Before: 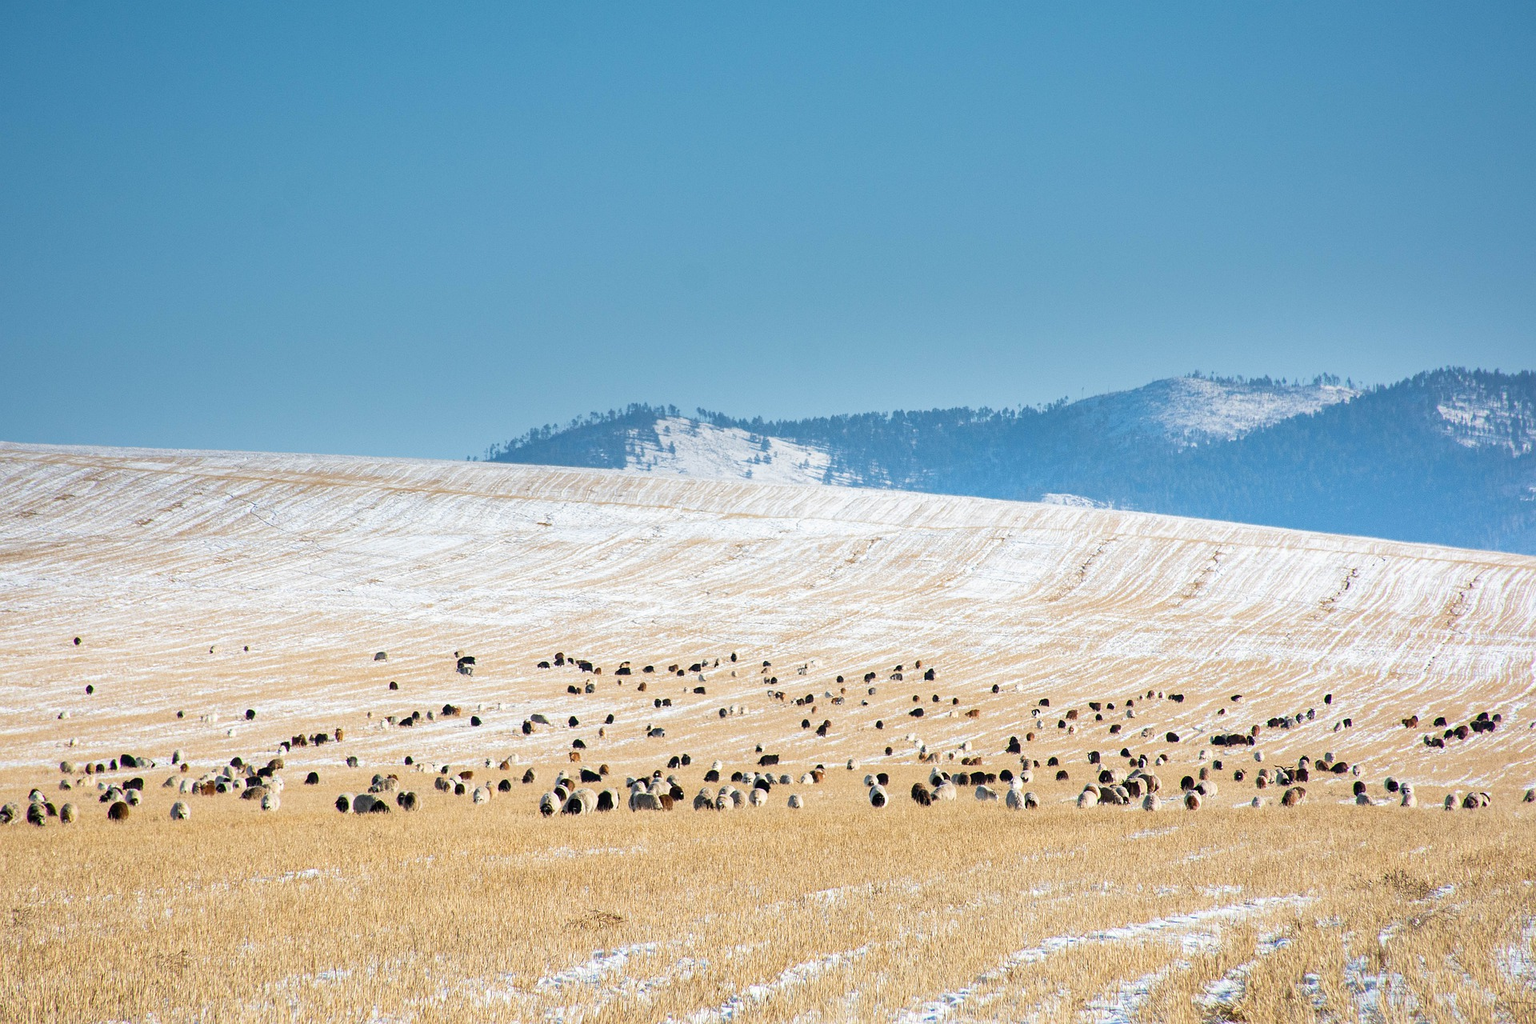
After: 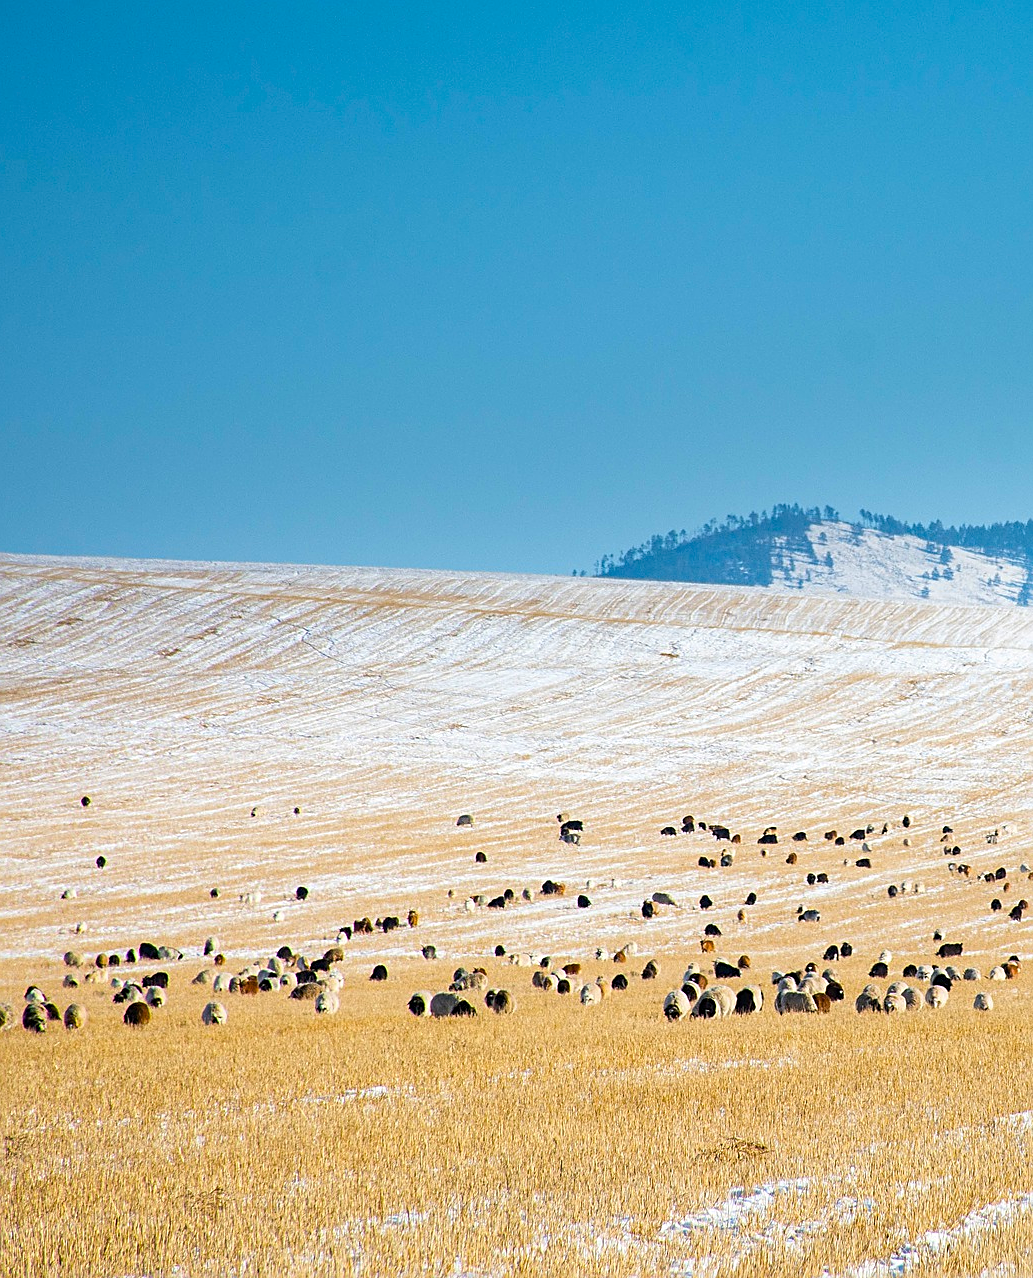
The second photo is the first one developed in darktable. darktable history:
color balance rgb: perceptual saturation grading › global saturation 25%, global vibrance 20%
crop: left 0.587%, right 45.588%, bottom 0.086%
sharpen: on, module defaults
